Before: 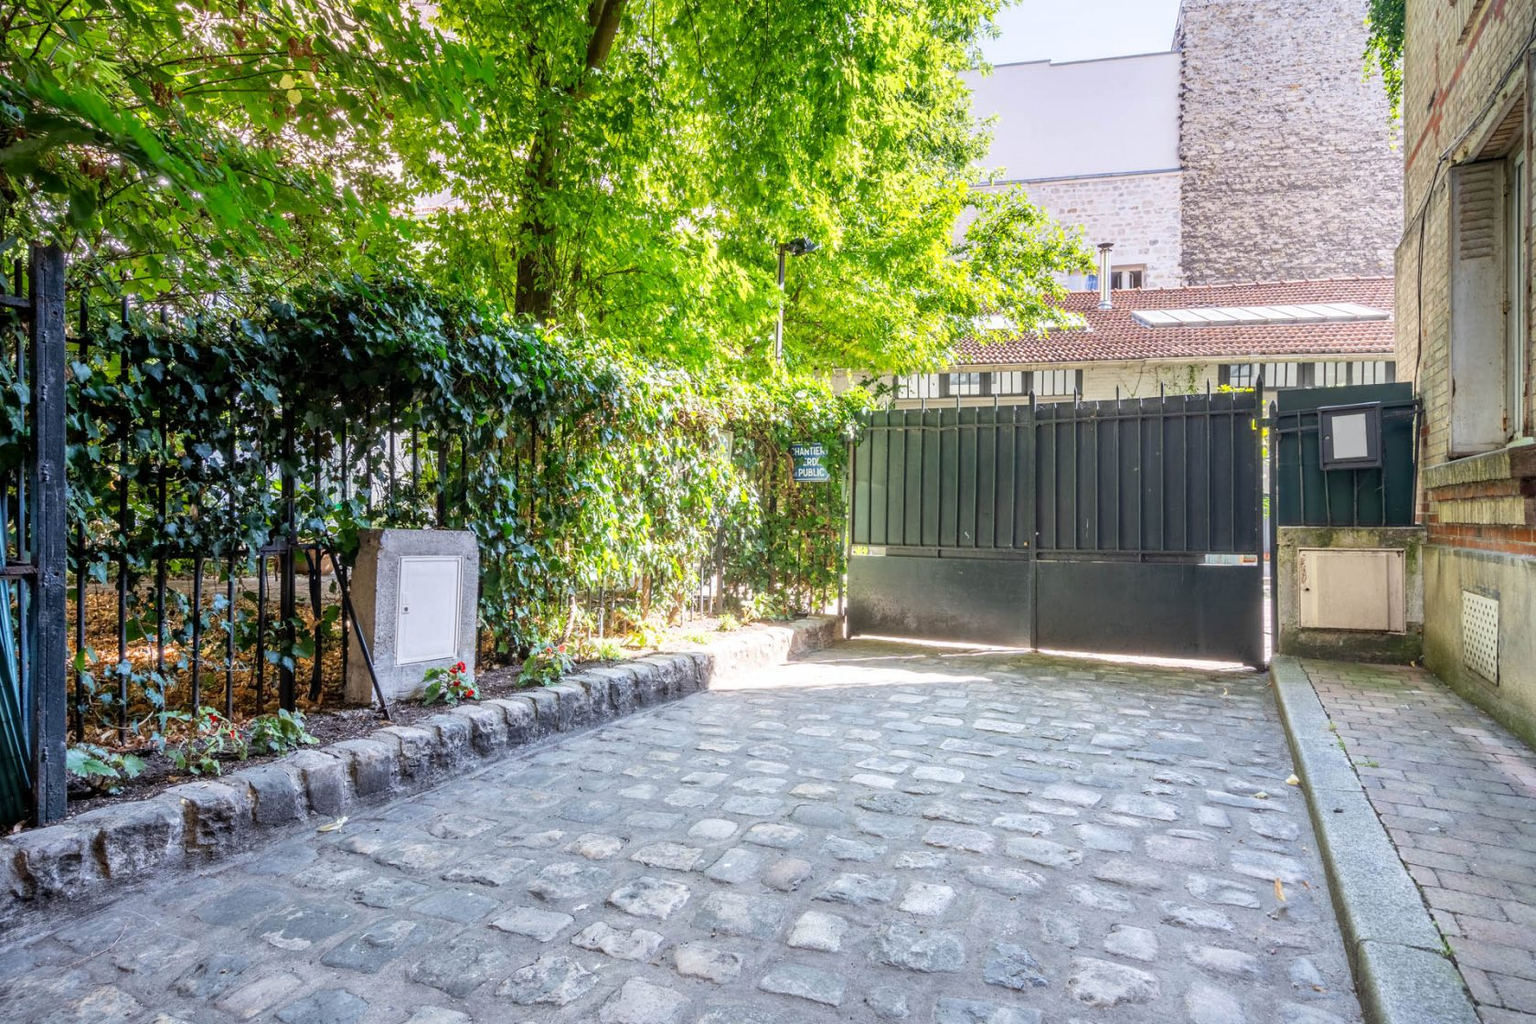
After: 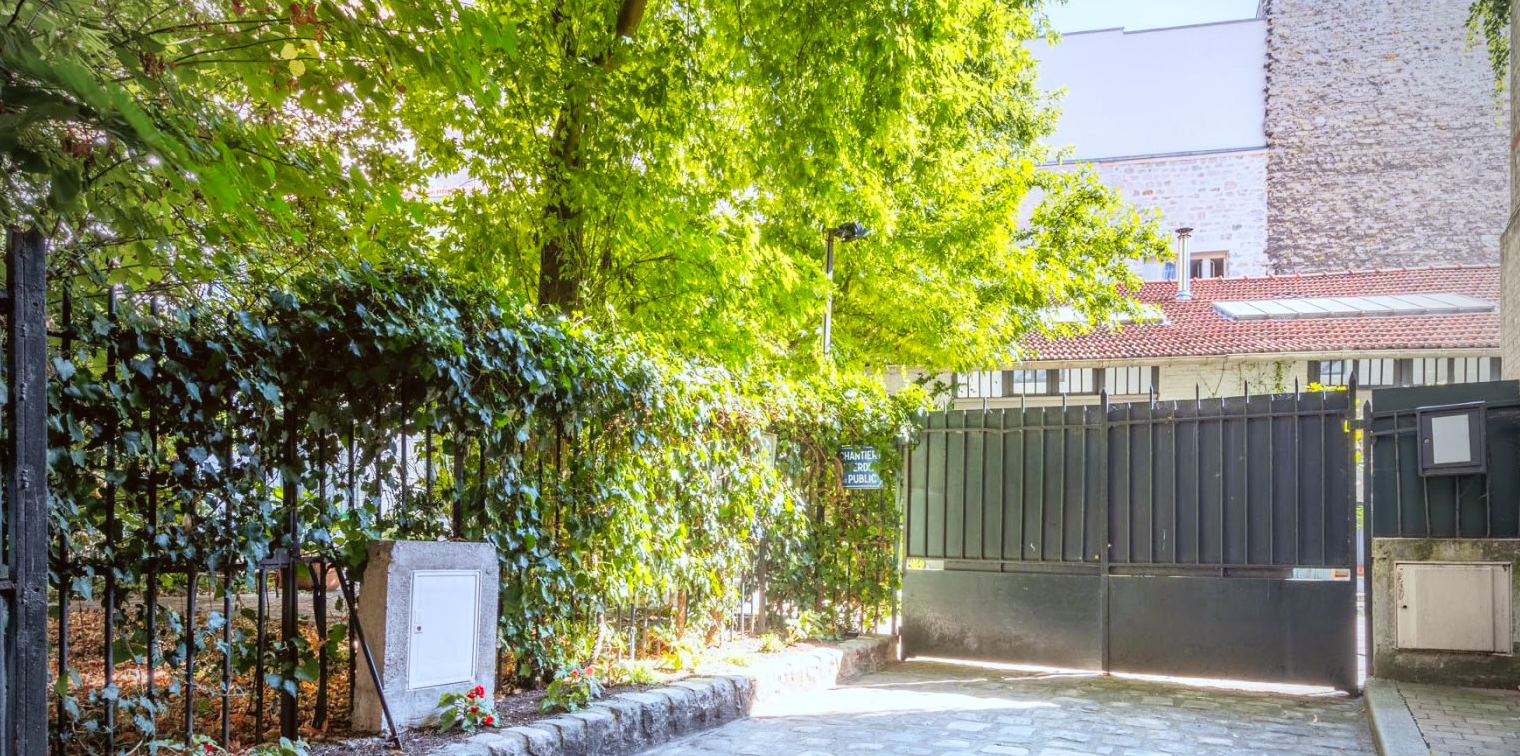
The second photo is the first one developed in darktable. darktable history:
tone curve: curves: ch0 [(0, 0.024) (0.119, 0.146) (0.474, 0.485) (0.718, 0.739) (0.817, 0.839) (1, 0.998)]; ch1 [(0, 0) (0.377, 0.416) (0.439, 0.451) (0.477, 0.485) (0.501, 0.503) (0.538, 0.544) (0.58, 0.613) (0.664, 0.7) (0.783, 0.804) (1, 1)]; ch2 [(0, 0) (0.38, 0.405) (0.463, 0.456) (0.498, 0.497) (0.524, 0.535) (0.578, 0.576) (0.648, 0.665) (1, 1)], color space Lab, independent channels, preserve colors none
contrast brightness saturation: contrast 0.03, brightness 0.06, saturation 0.13
crop: left 1.509%, top 3.452%, right 7.696%, bottom 28.452%
color correction: highlights a* -3.28, highlights b* -6.24, shadows a* 3.1, shadows b* 5.19
vignetting: fall-off start 71.74%
